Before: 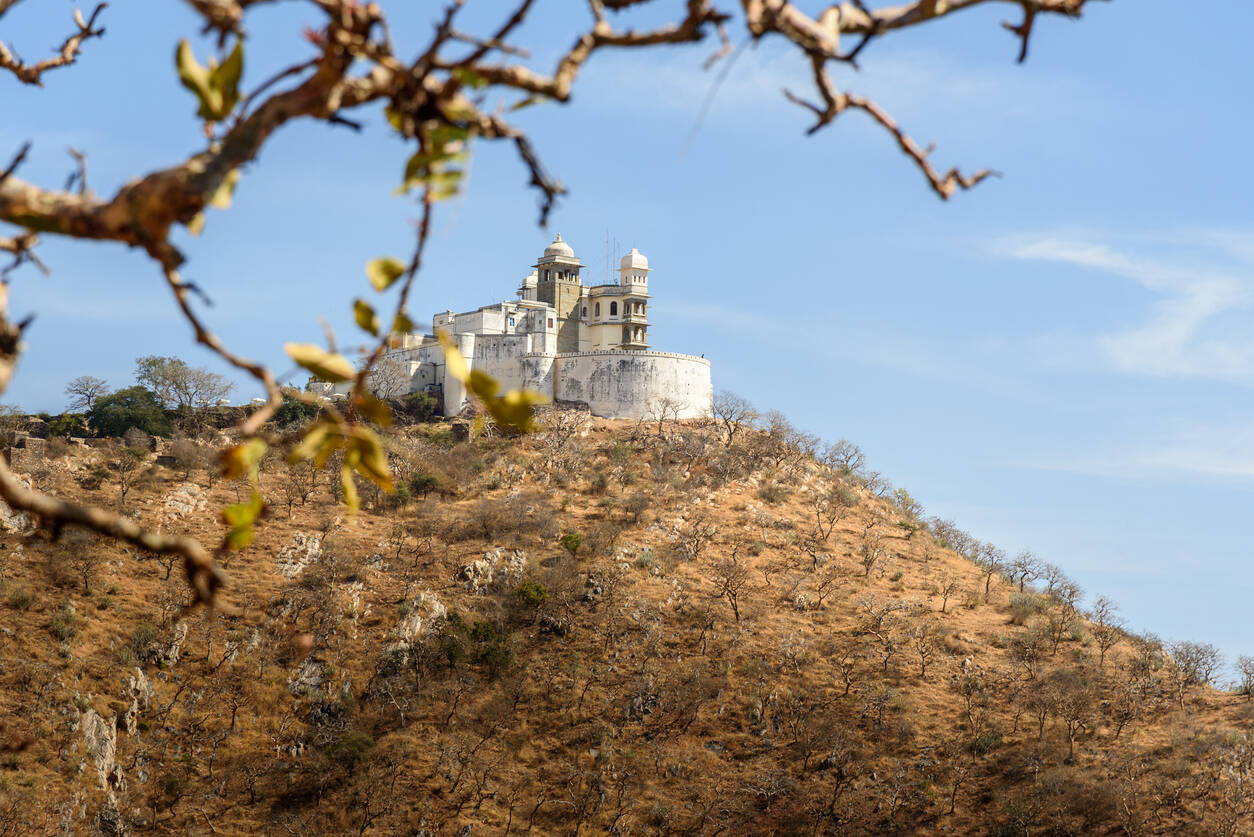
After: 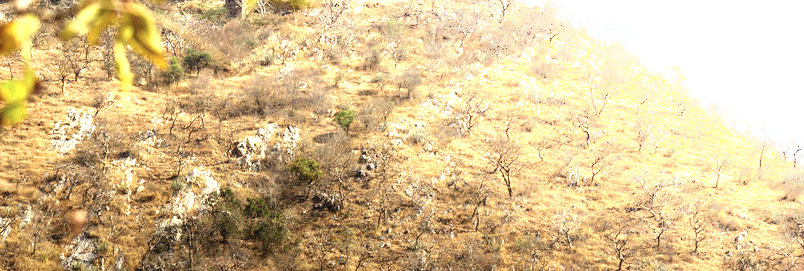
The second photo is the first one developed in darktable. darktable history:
crop: left 18.134%, top 50.756%, right 17.684%, bottom 16.801%
shadows and highlights: shadows -22.46, highlights 47.53, soften with gaussian
color zones: curves: ch1 [(0.113, 0.438) (0.75, 0.5)]; ch2 [(0.12, 0.526) (0.75, 0.5)]
exposure: black level correction 0, exposure 1.492 EV, compensate highlight preservation false
